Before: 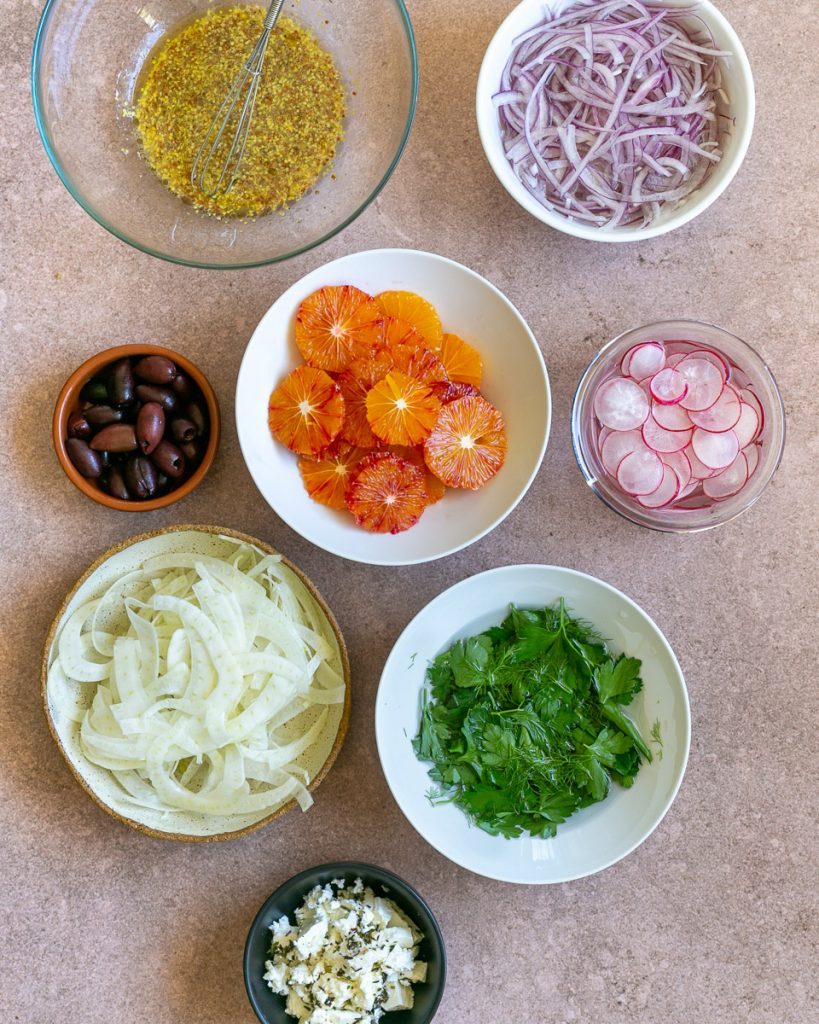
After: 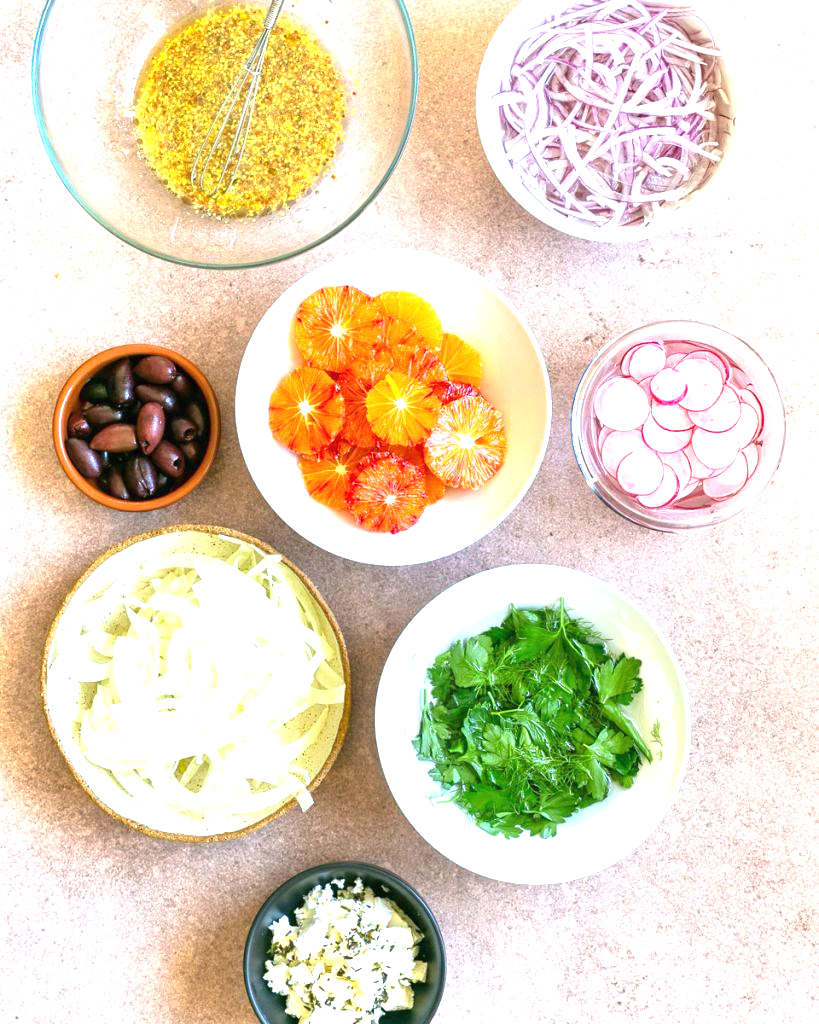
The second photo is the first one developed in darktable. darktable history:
exposure: black level correction 0, exposure 1.45 EV, compensate exposure bias true, compensate highlight preservation false
white balance: emerald 1
